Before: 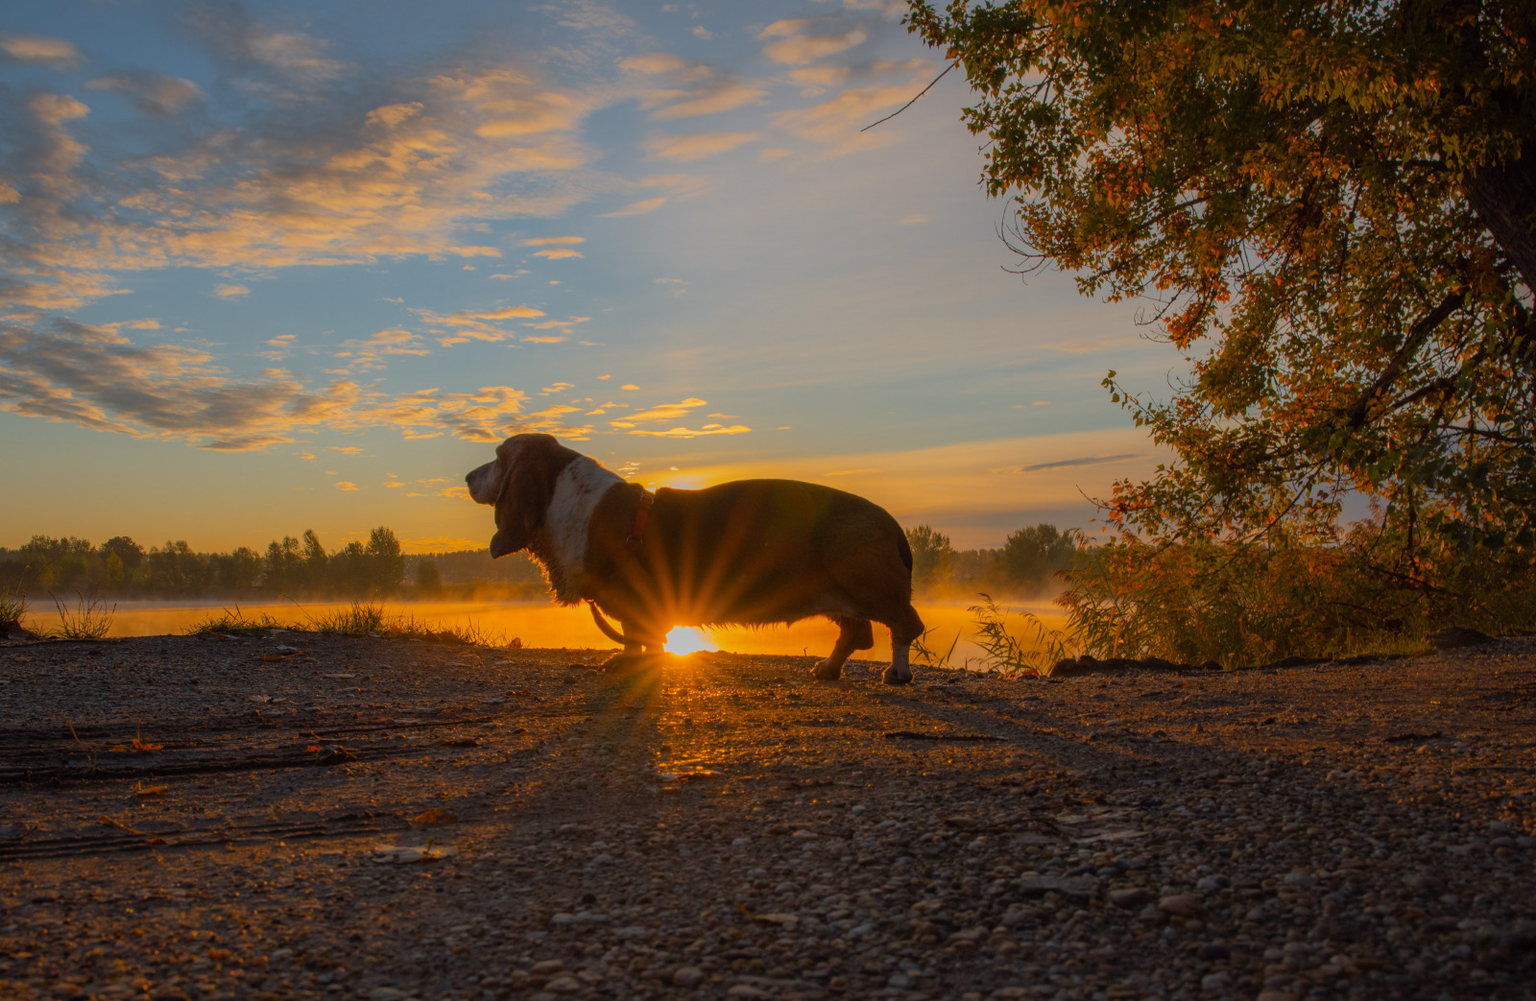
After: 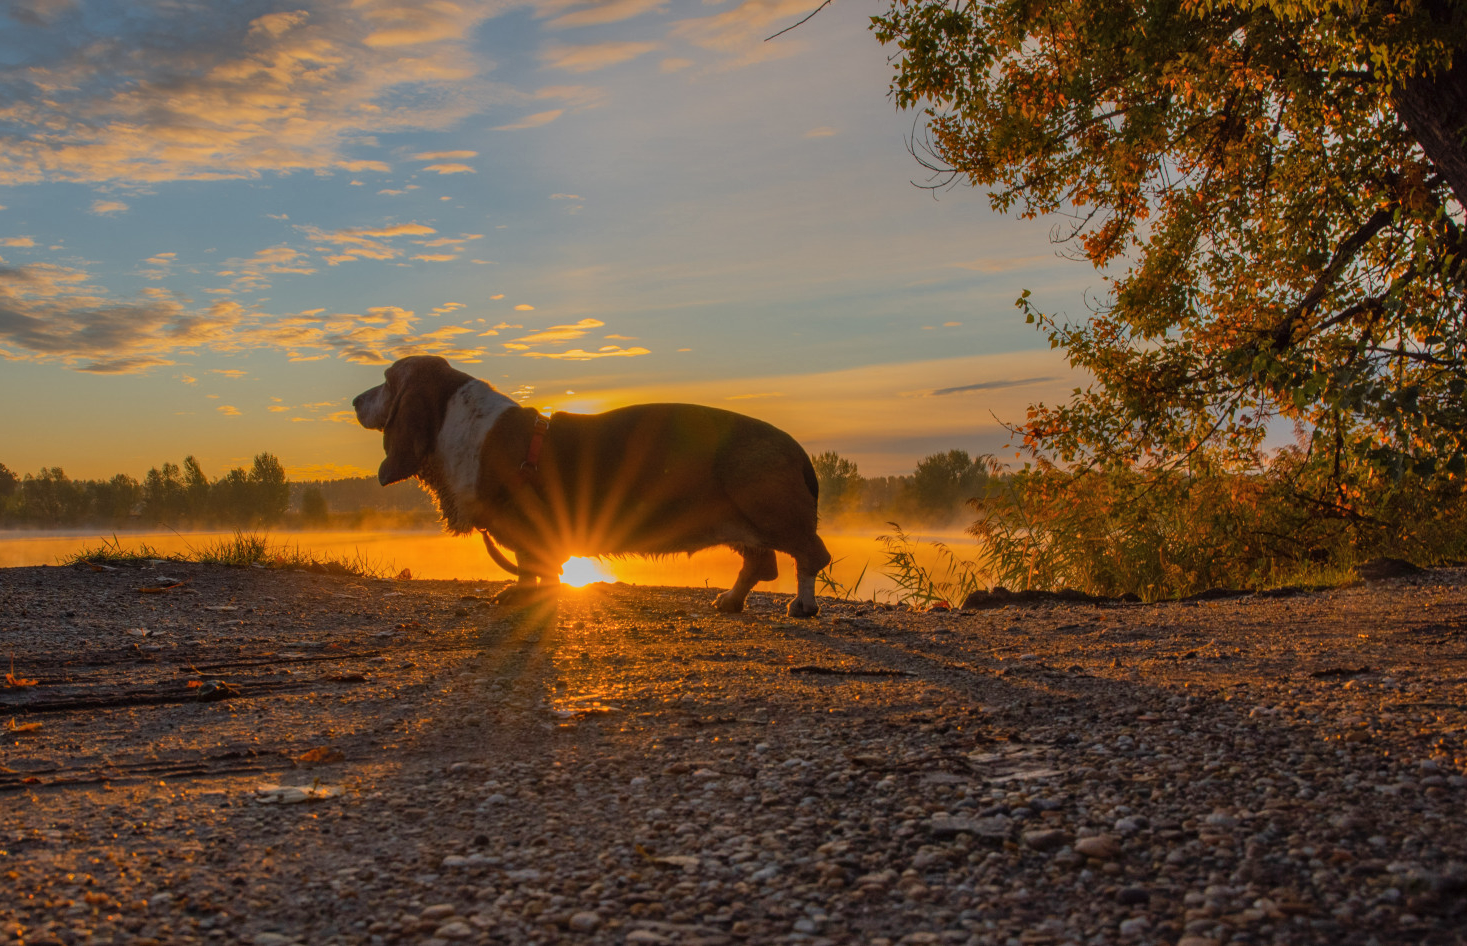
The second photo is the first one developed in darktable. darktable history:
local contrast: detail 110%
shadows and highlights: white point adjustment 0.05, highlights color adjustment 55.9%, soften with gaussian
crop and rotate: left 8.262%, top 9.226%
